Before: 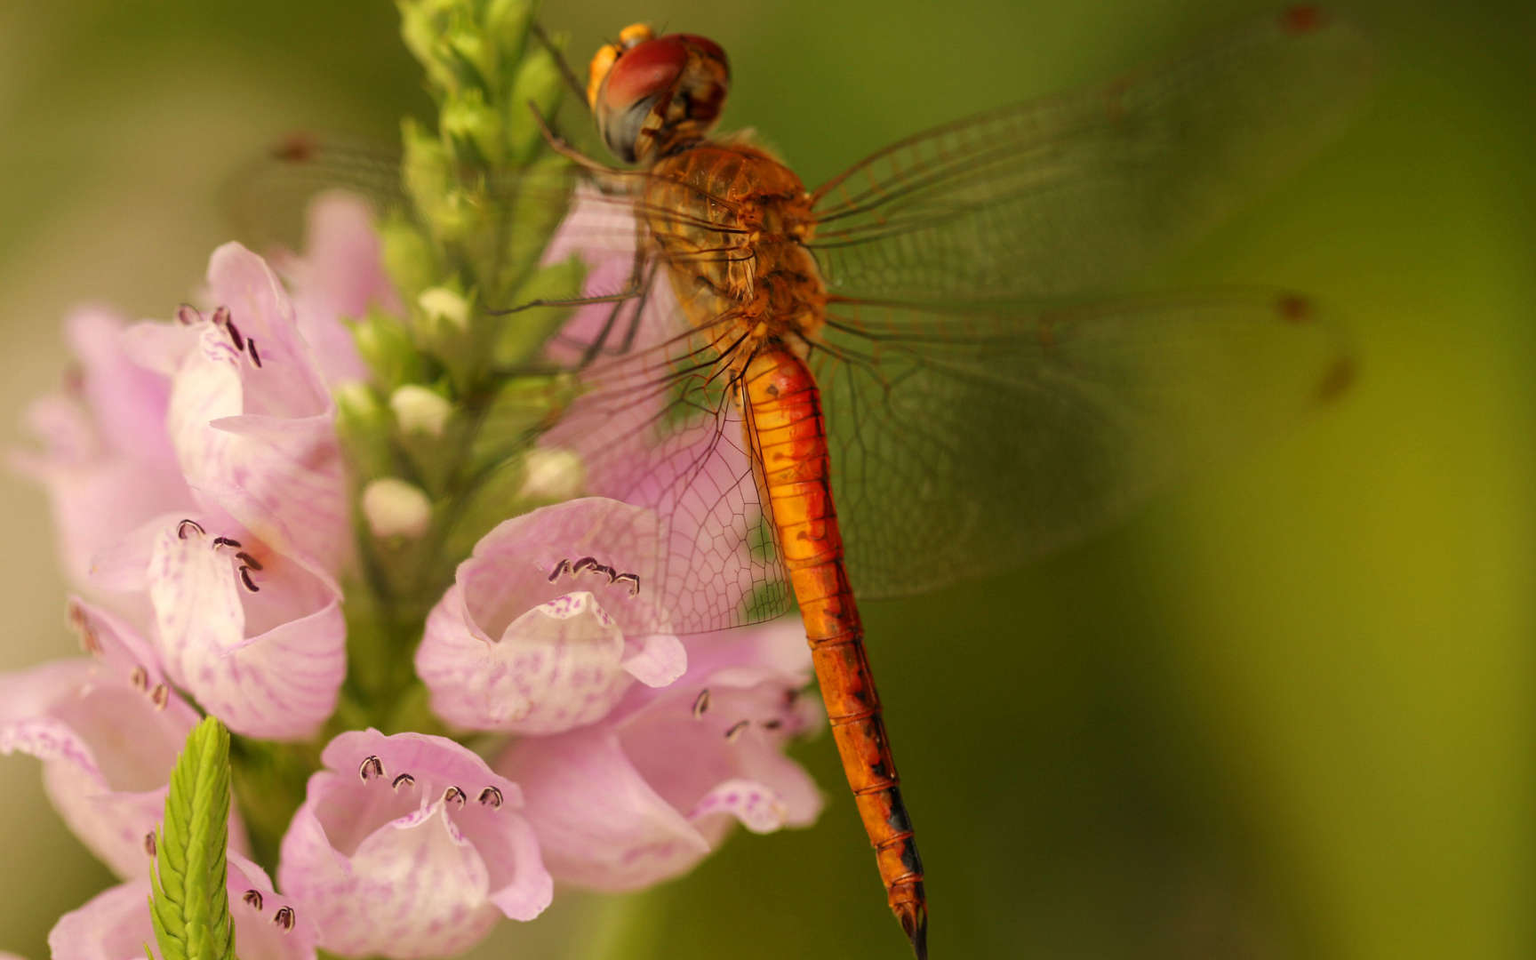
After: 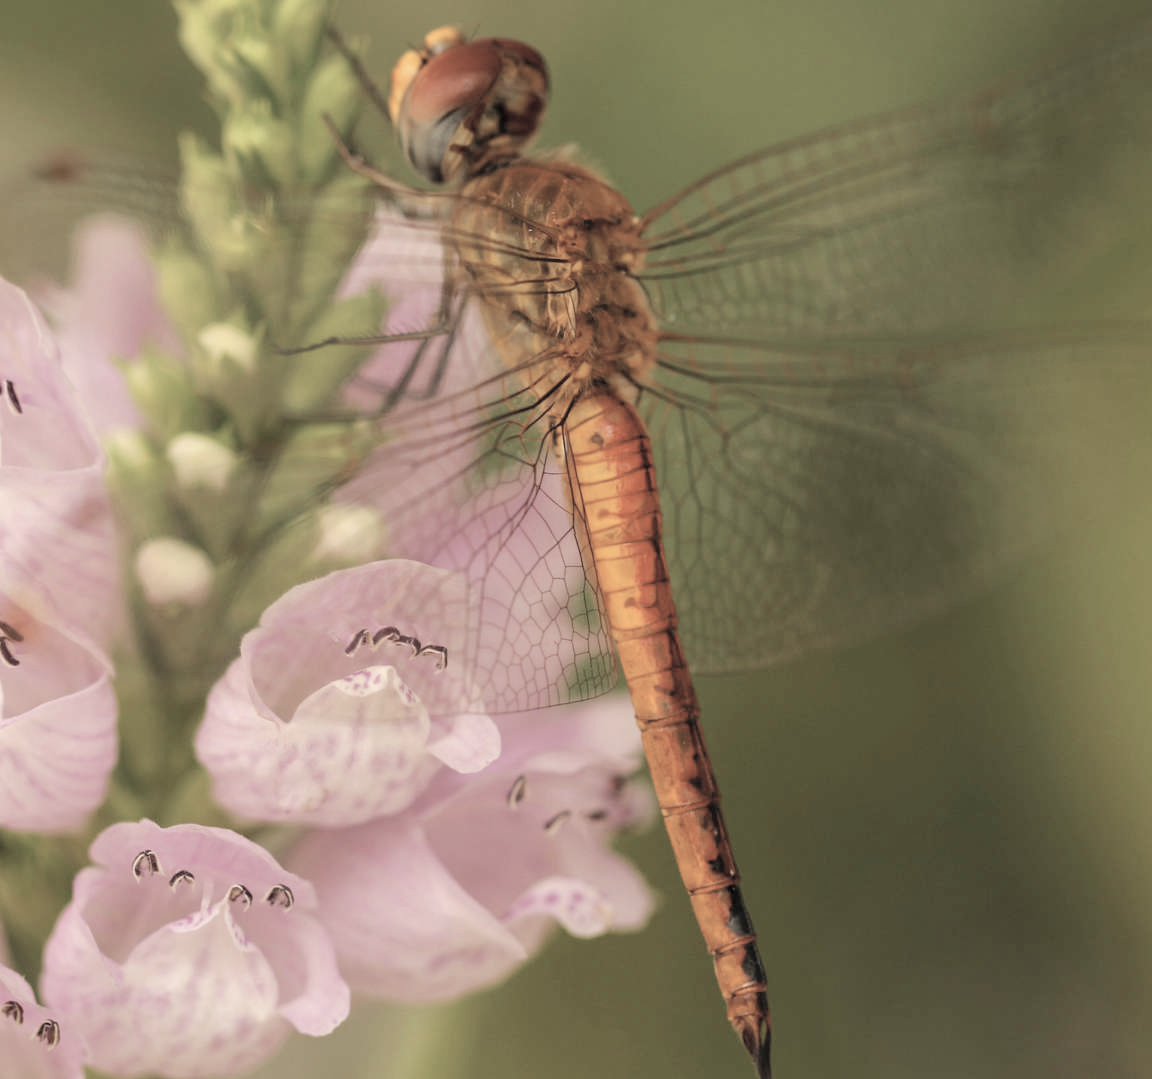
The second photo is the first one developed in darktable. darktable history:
crop and rotate: left 15.754%, right 17.579%
contrast brightness saturation: brightness 0.18, saturation -0.5
